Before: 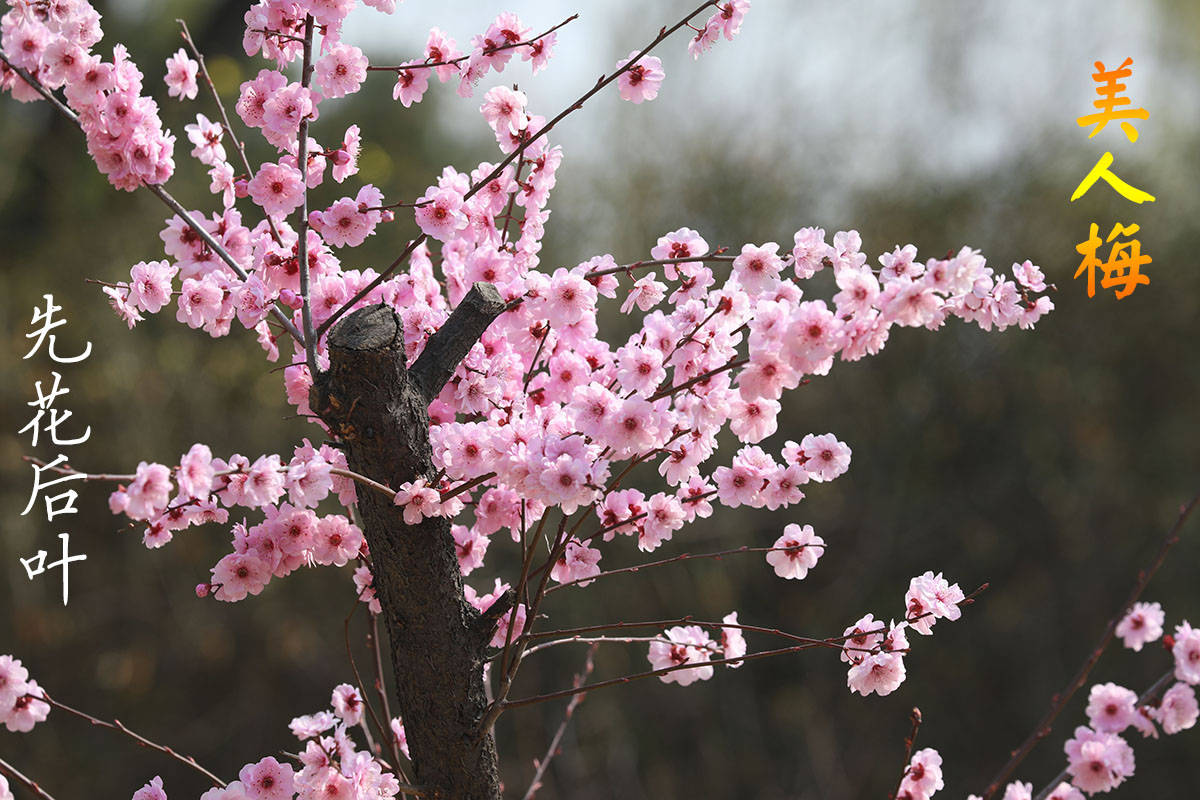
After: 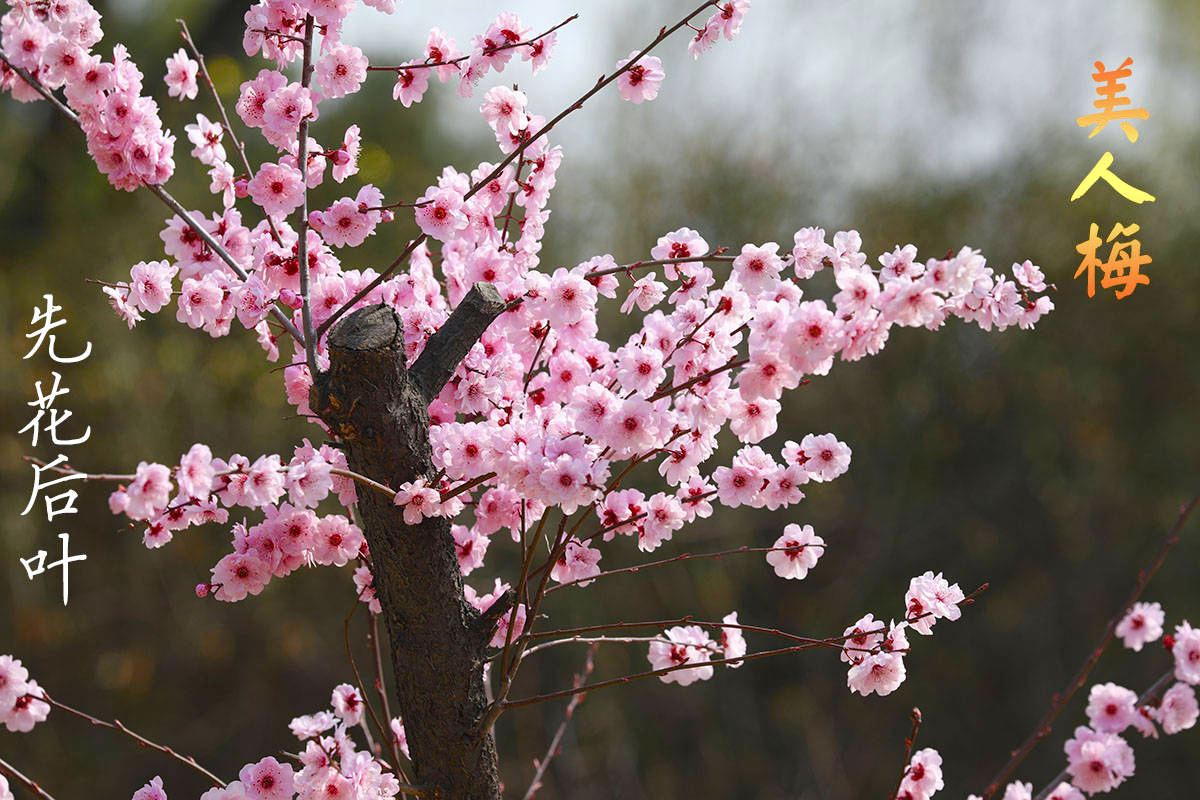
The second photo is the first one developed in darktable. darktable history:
color balance rgb: perceptual saturation grading › global saturation 20%, perceptual saturation grading › highlights -50.189%, perceptual saturation grading › shadows 31.065%, global vibrance 20%
